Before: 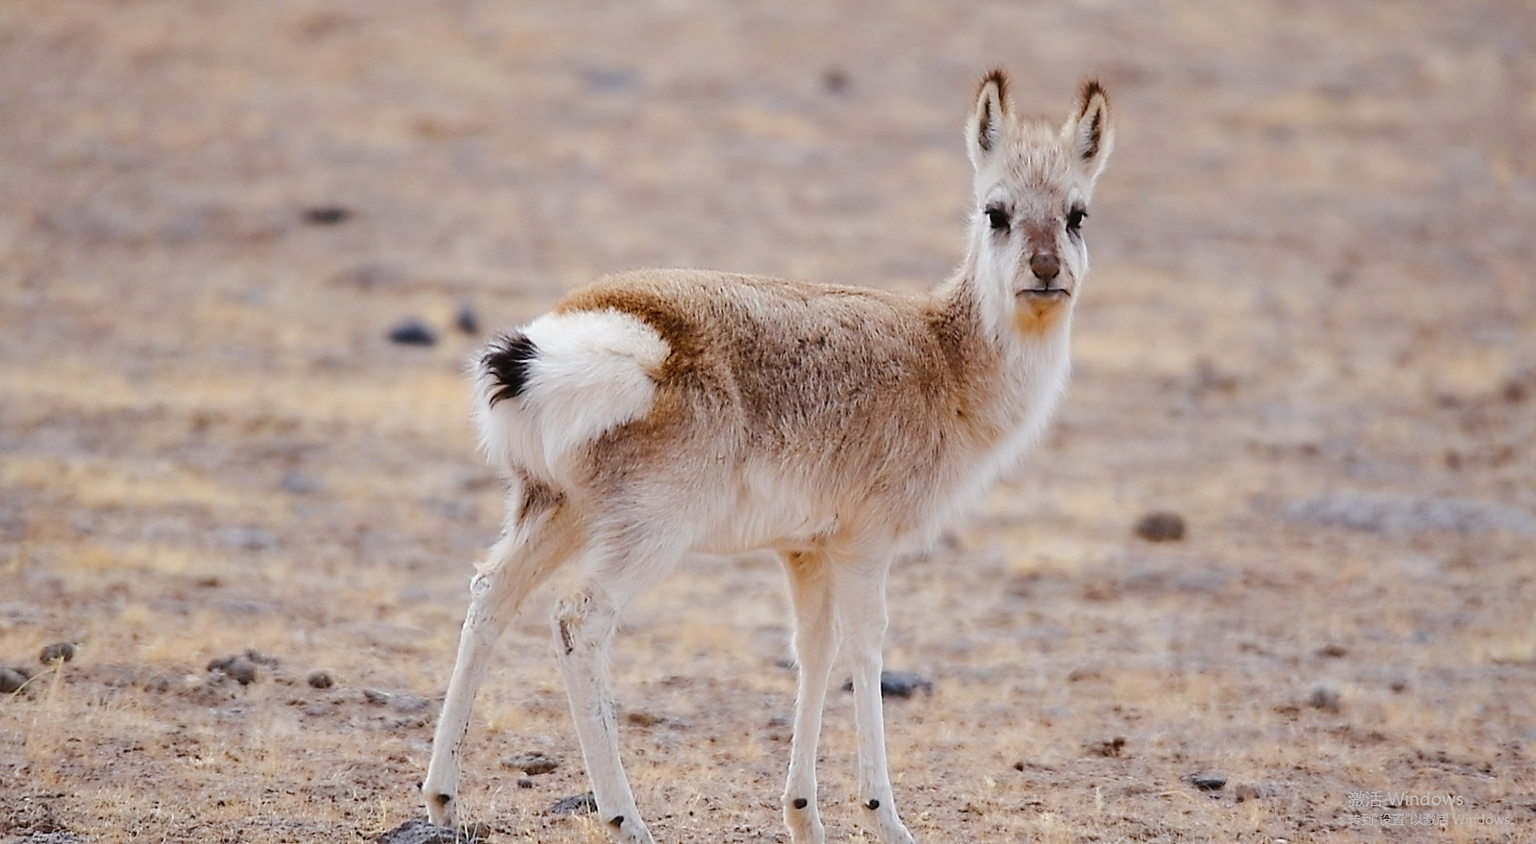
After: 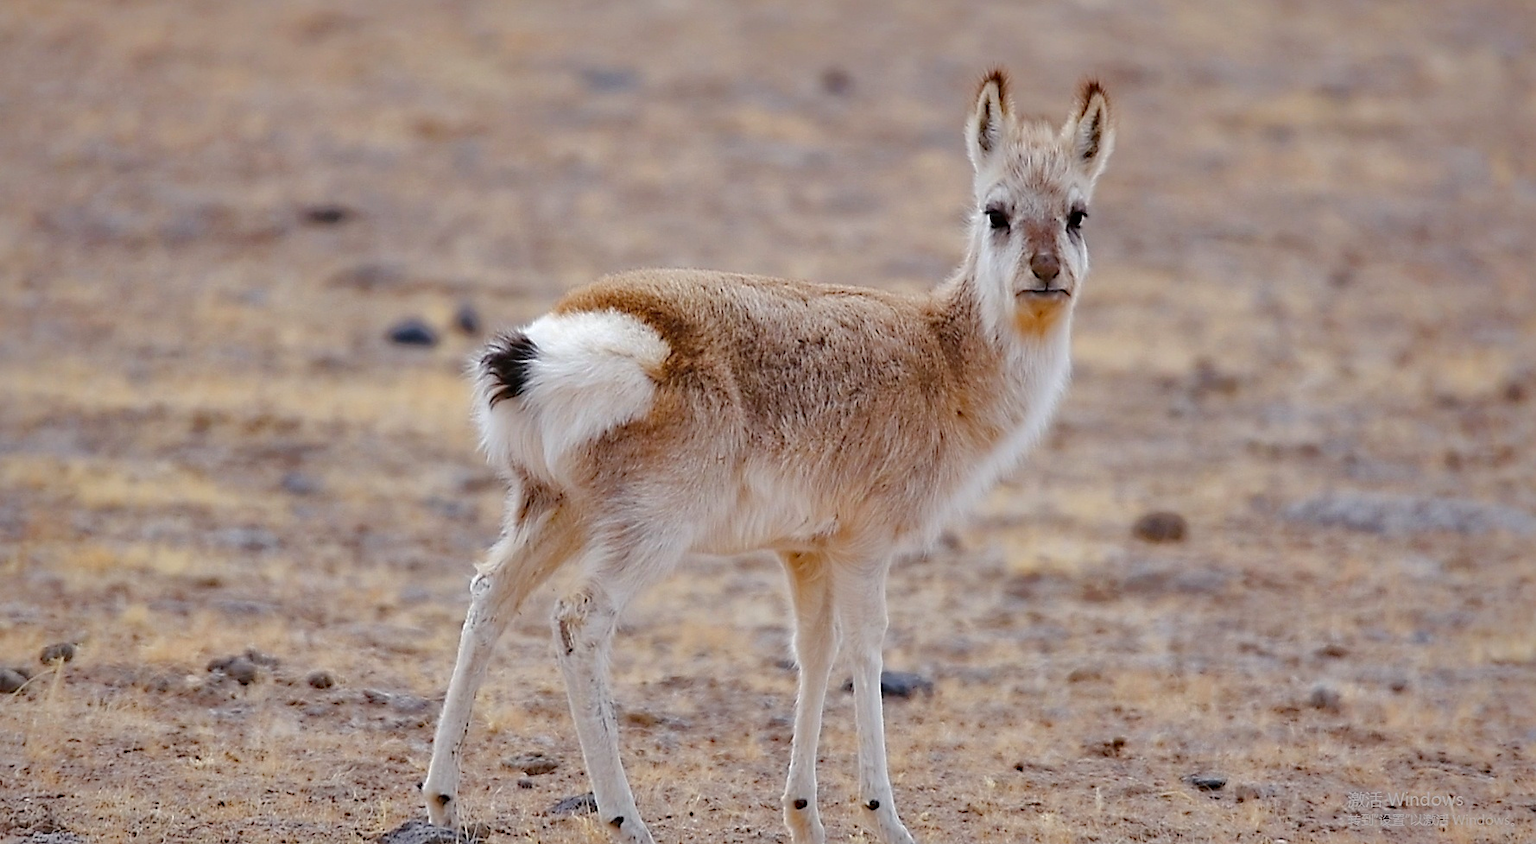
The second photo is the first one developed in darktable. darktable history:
shadows and highlights: shadows 40, highlights -60
haze removal: compatibility mode true, adaptive false
